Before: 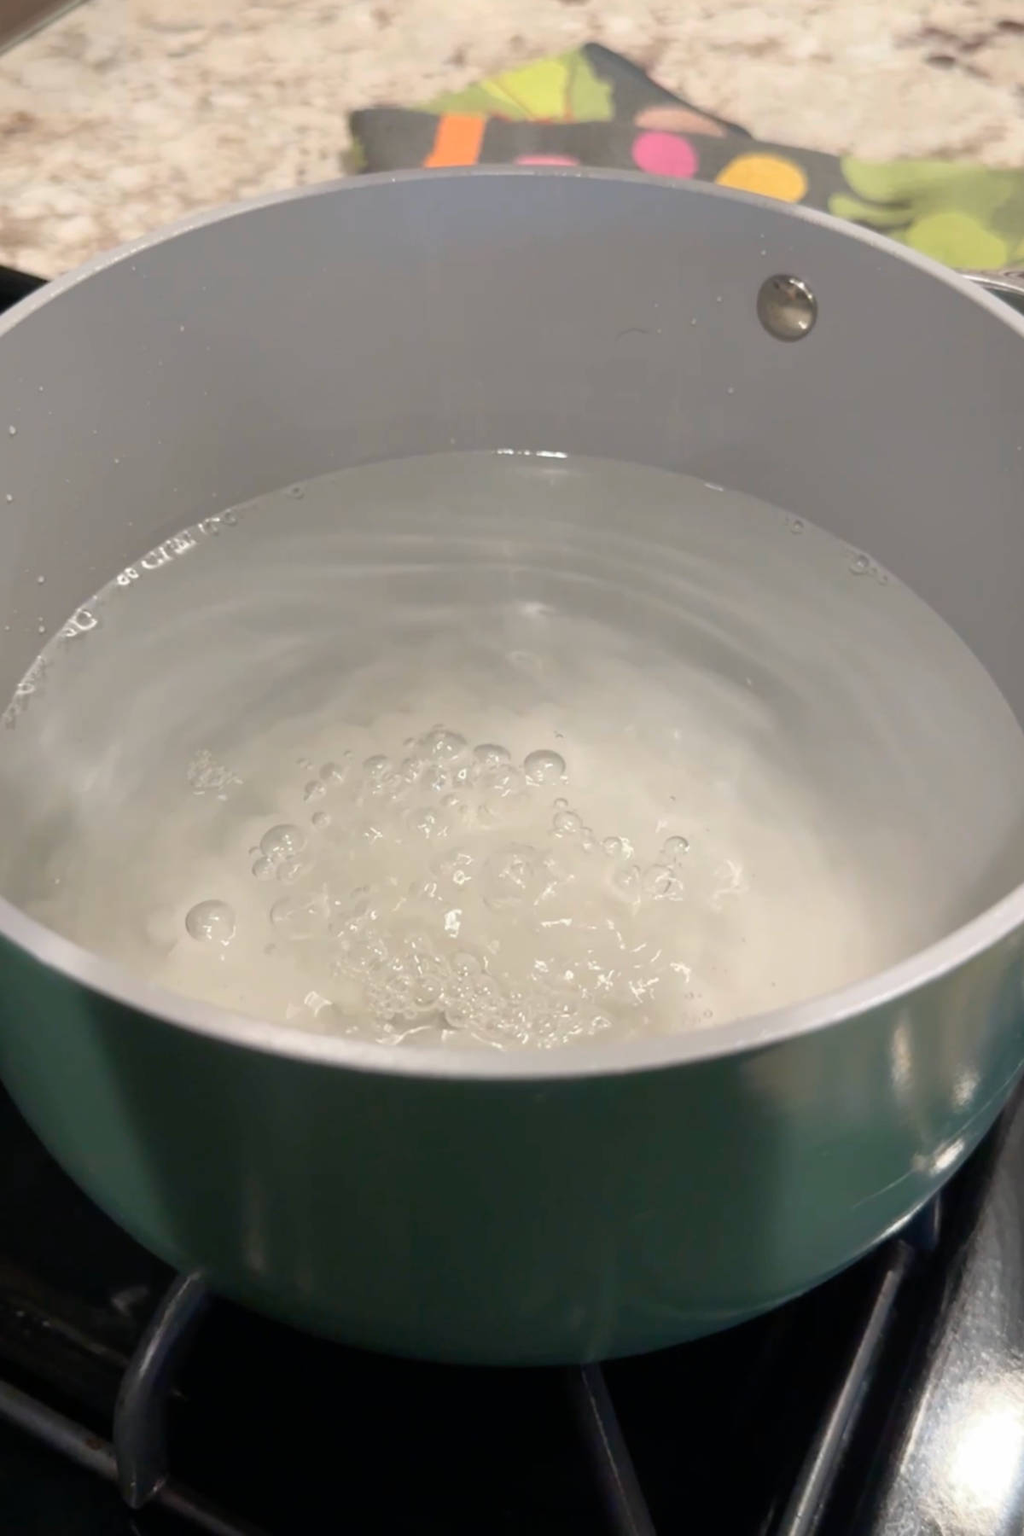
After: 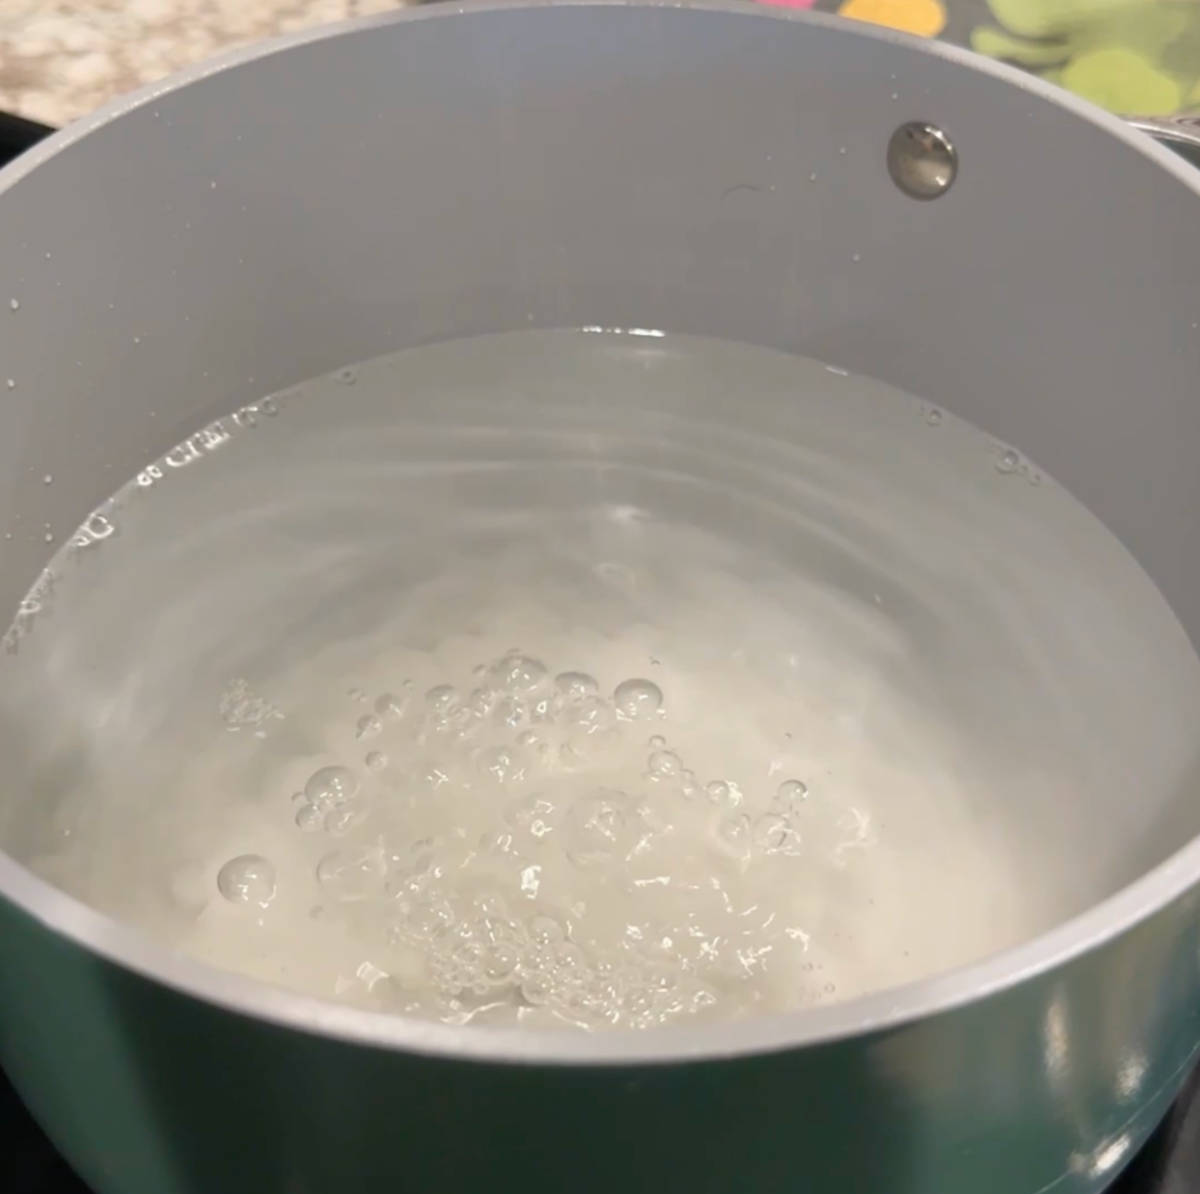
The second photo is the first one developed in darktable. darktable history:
crop: top 11.164%, bottom 22.476%
